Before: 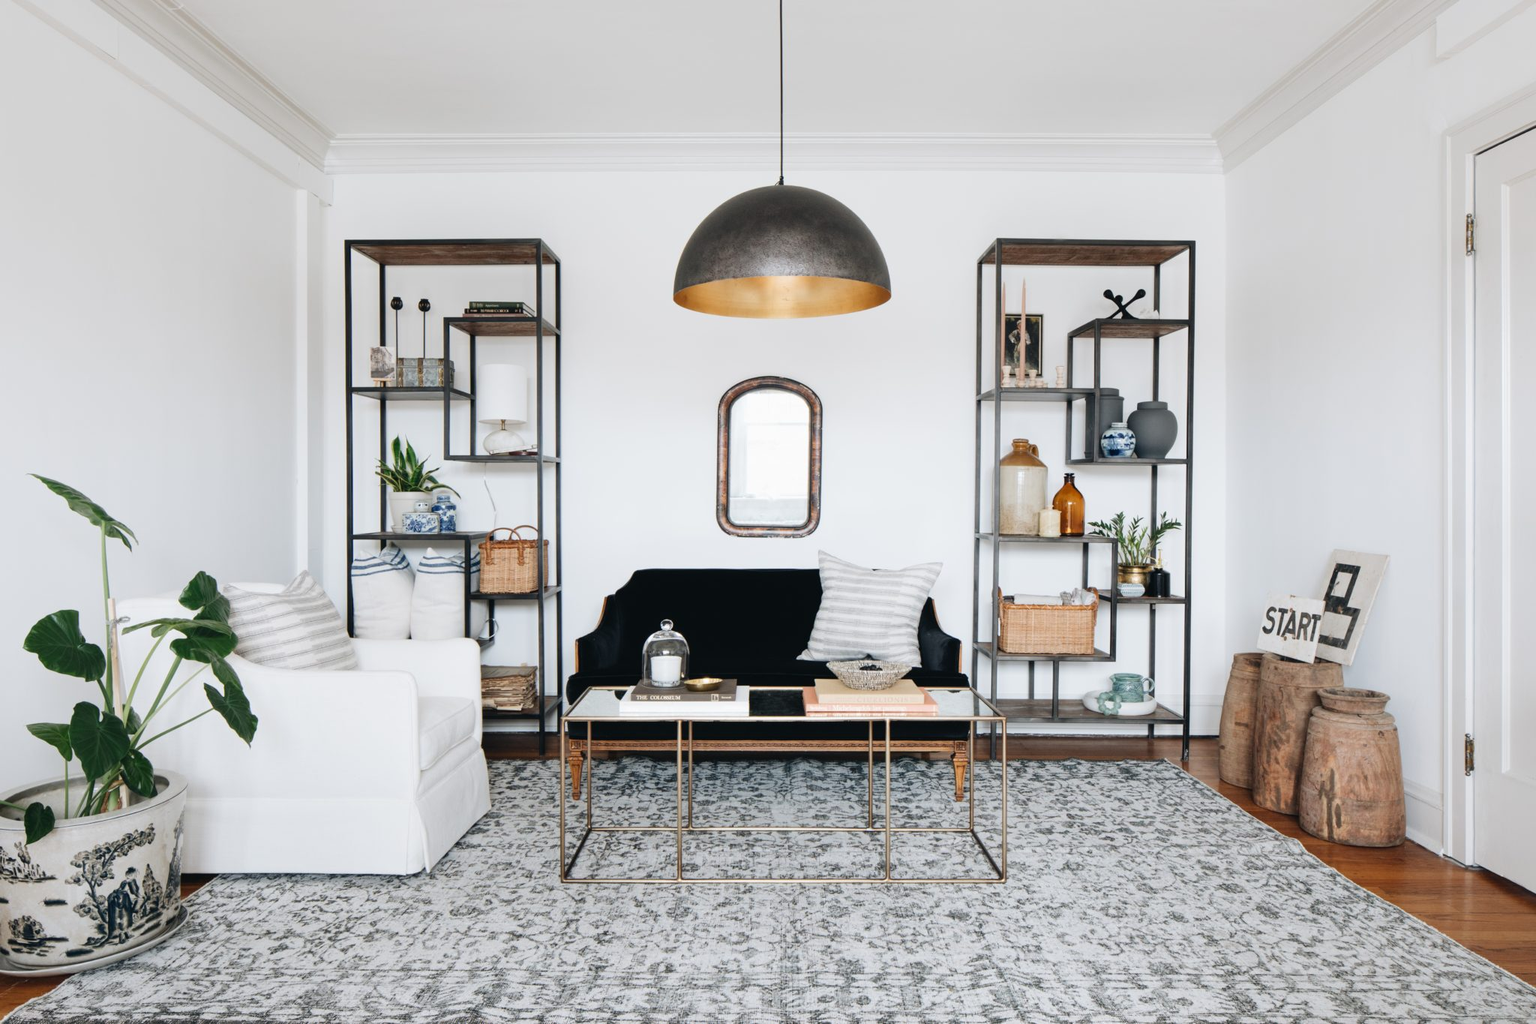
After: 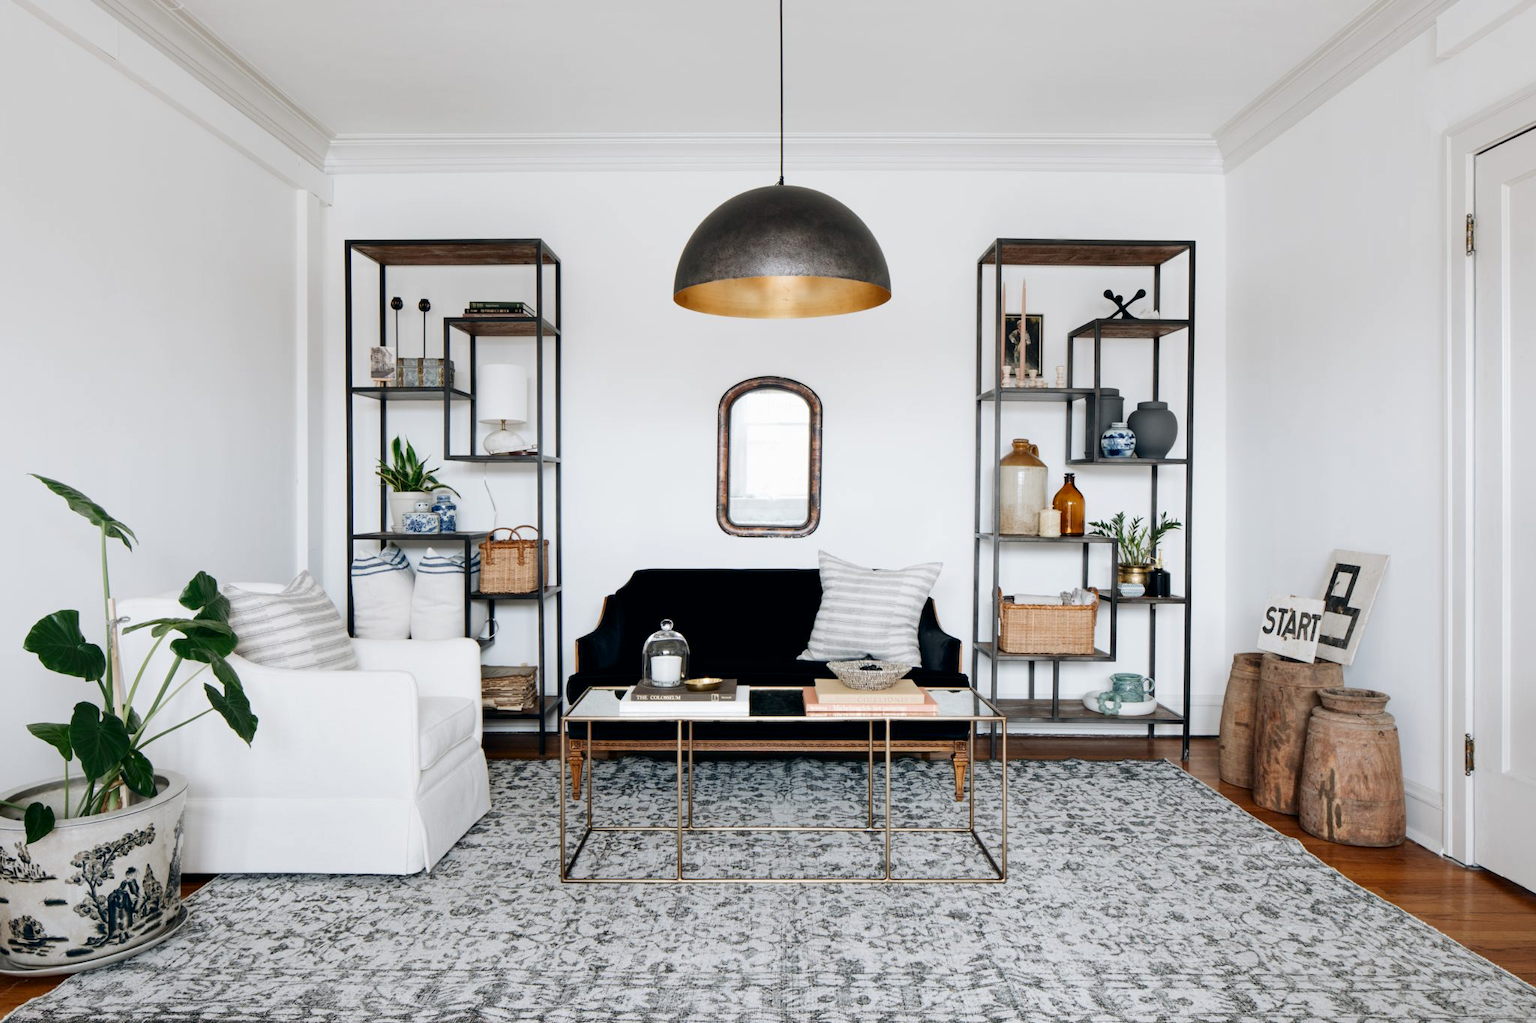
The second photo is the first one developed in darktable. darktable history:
exposure: black level correction 0.004, exposure 0.016 EV, compensate highlight preservation false
contrast brightness saturation: brightness -0.085
